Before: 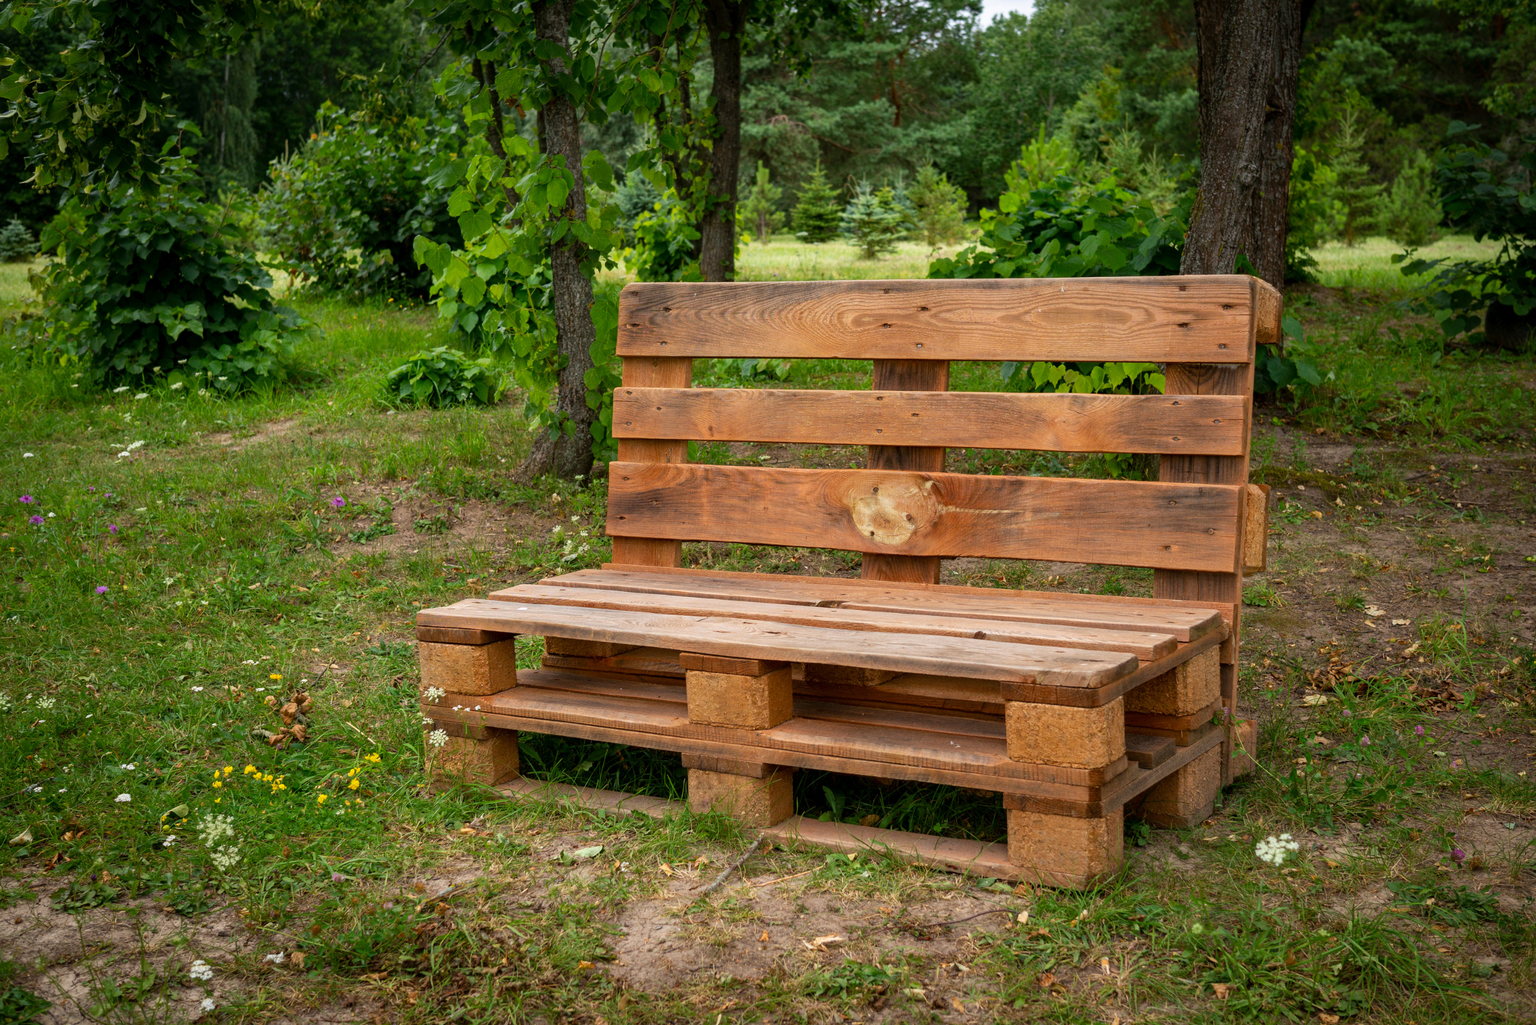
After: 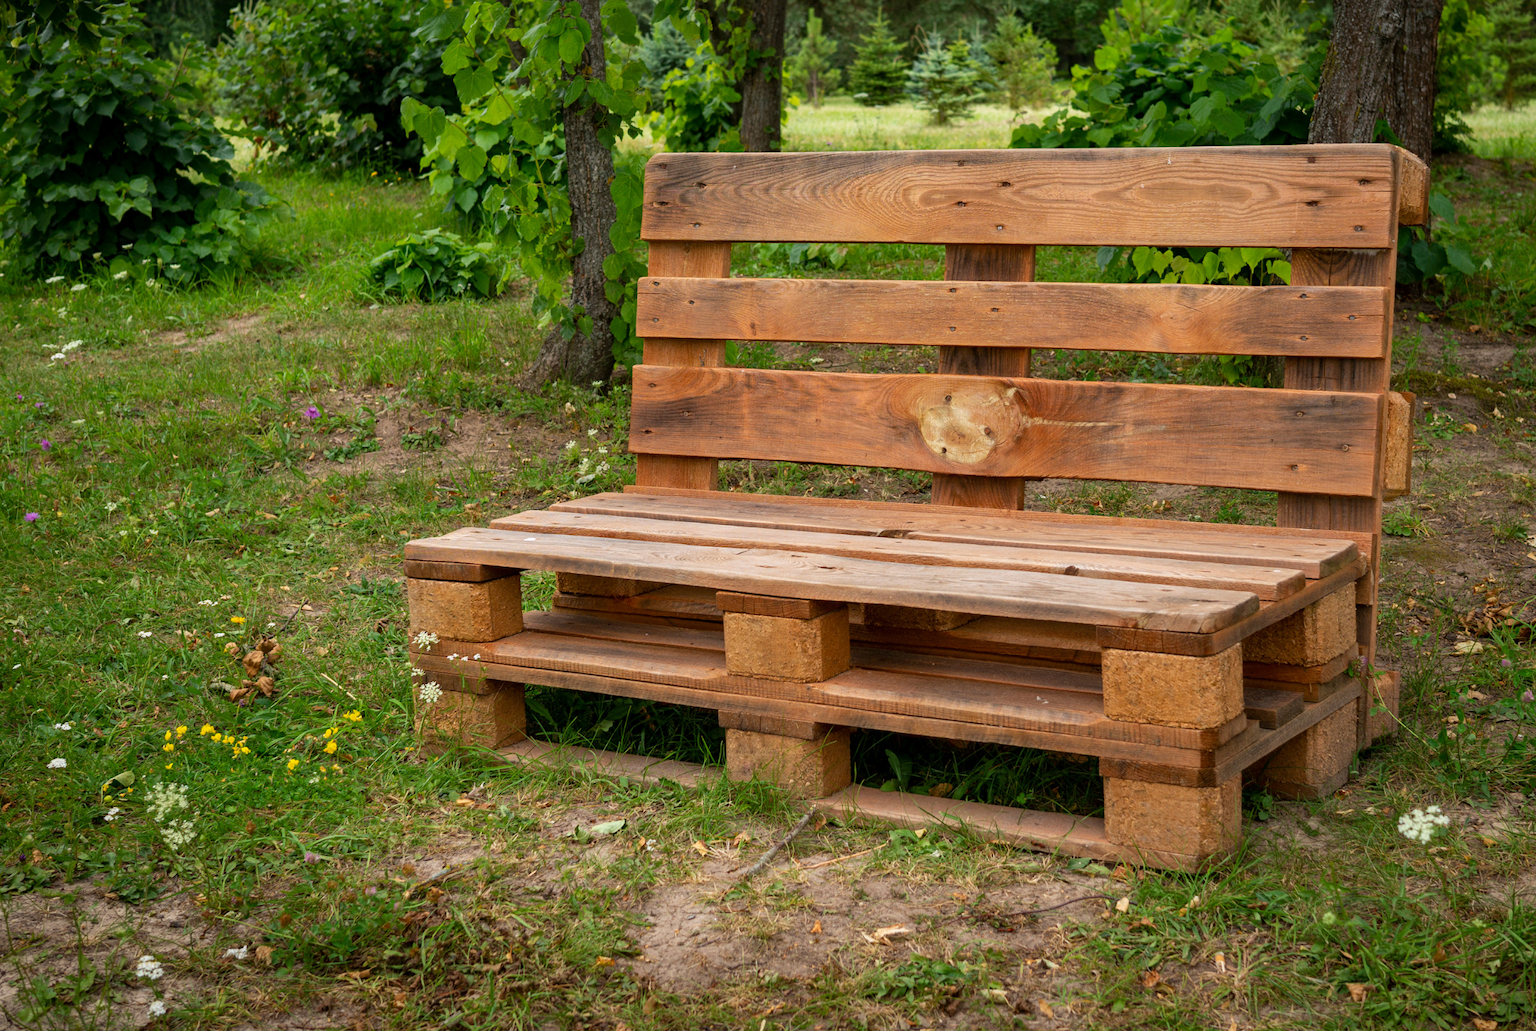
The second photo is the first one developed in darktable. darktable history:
crop and rotate: left 4.883%, top 14.988%, right 10.645%
